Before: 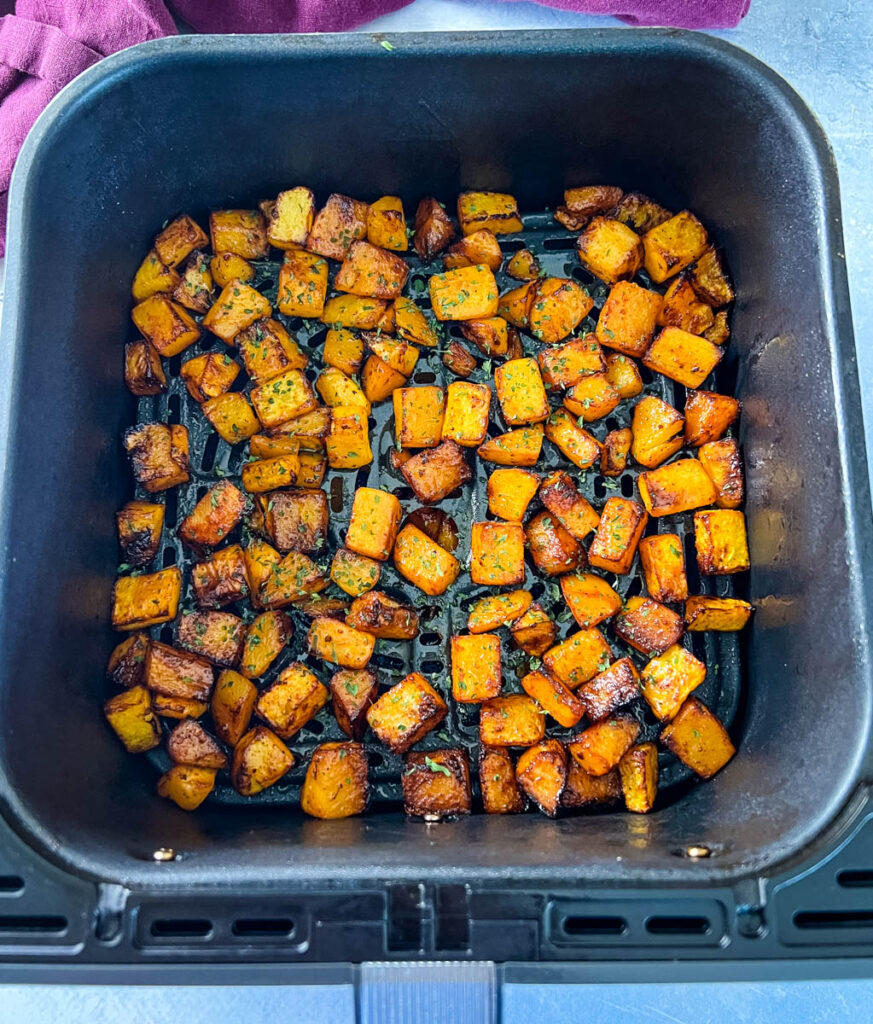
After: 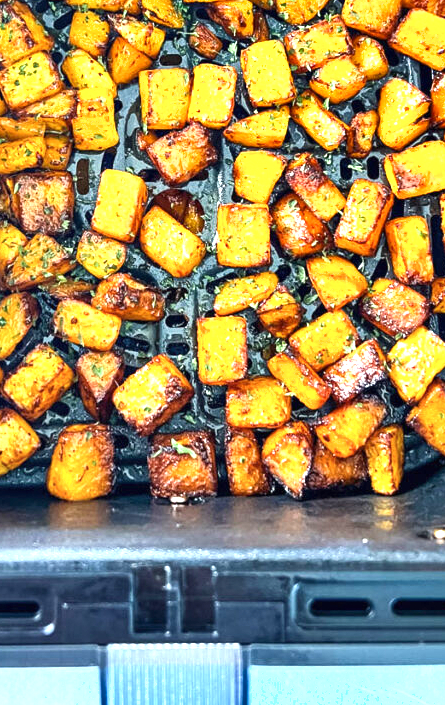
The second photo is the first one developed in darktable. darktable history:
crop and rotate: left 29.195%, top 31.074%, right 19.819%
shadows and highlights: low approximation 0.01, soften with gaussian
exposure: black level correction 0, exposure 1.199 EV, compensate highlight preservation false
contrast brightness saturation: saturation -0.062
